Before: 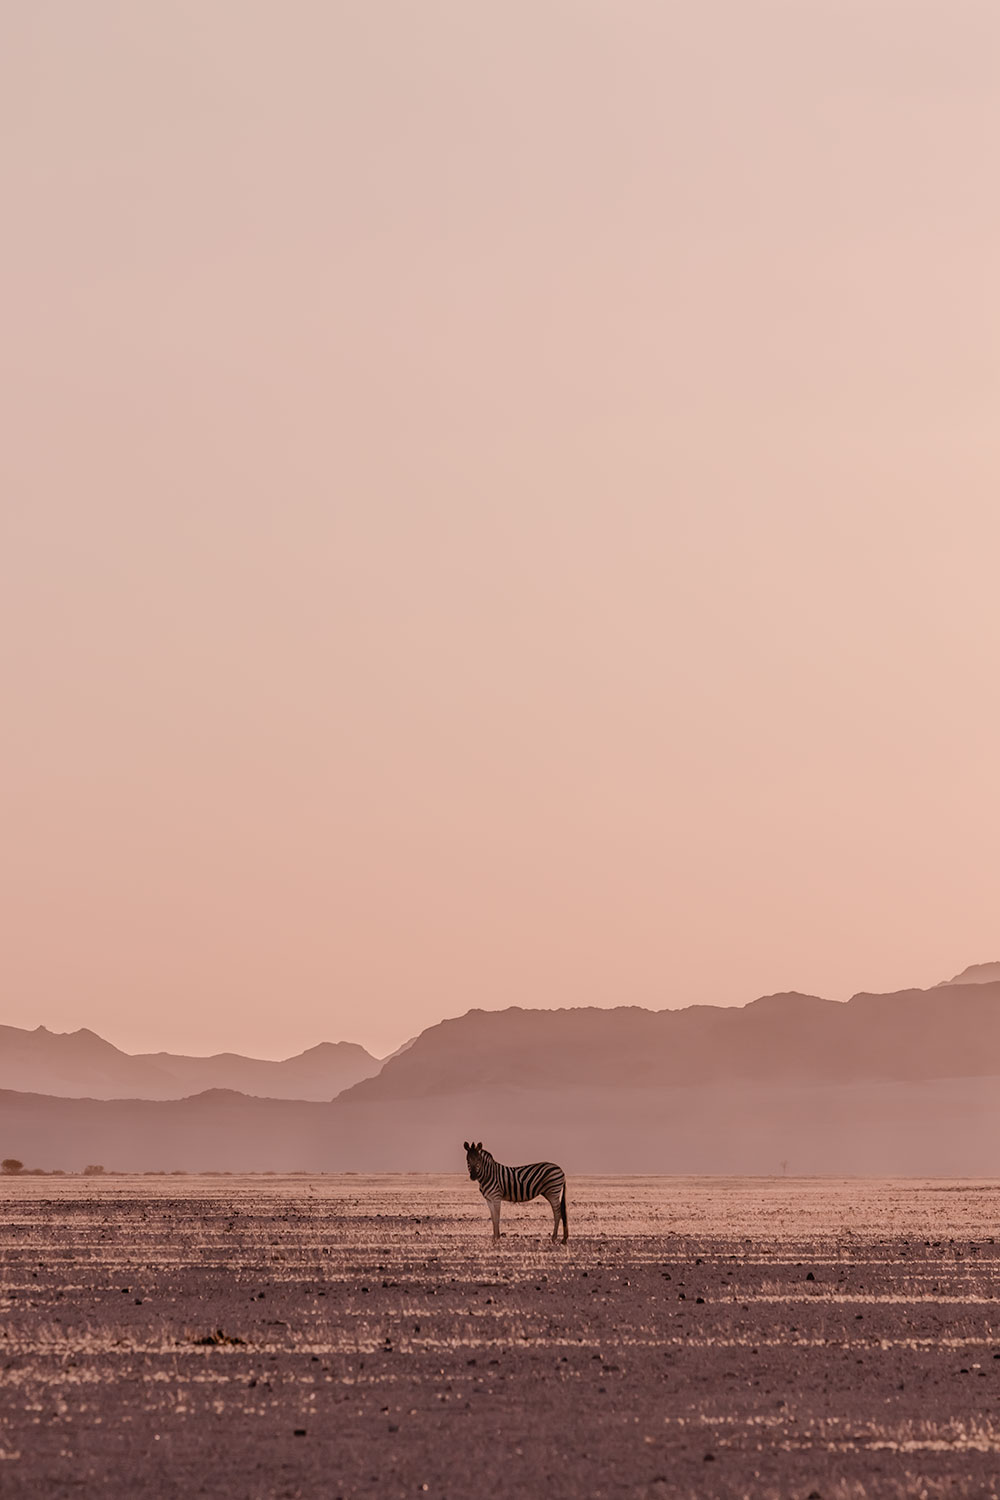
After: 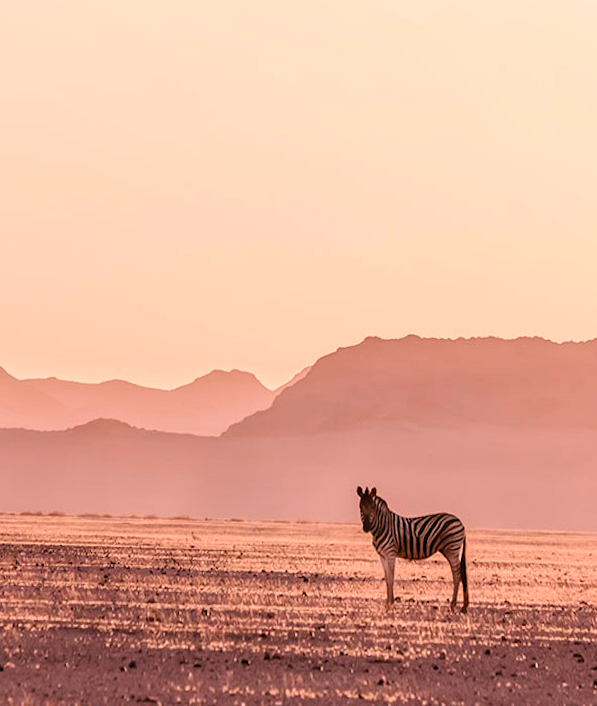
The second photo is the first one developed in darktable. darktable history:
contrast brightness saturation: contrast 0.09, saturation 0.28
exposure: black level correction 0, exposure 0.7 EV, compensate exposure bias true, compensate highlight preservation false
rotate and perspective: rotation 0.72°, lens shift (vertical) -0.352, lens shift (horizontal) -0.051, crop left 0.152, crop right 0.859, crop top 0.019, crop bottom 0.964
crop: top 36.498%, right 27.964%, bottom 14.995%
color balance: output saturation 110%
